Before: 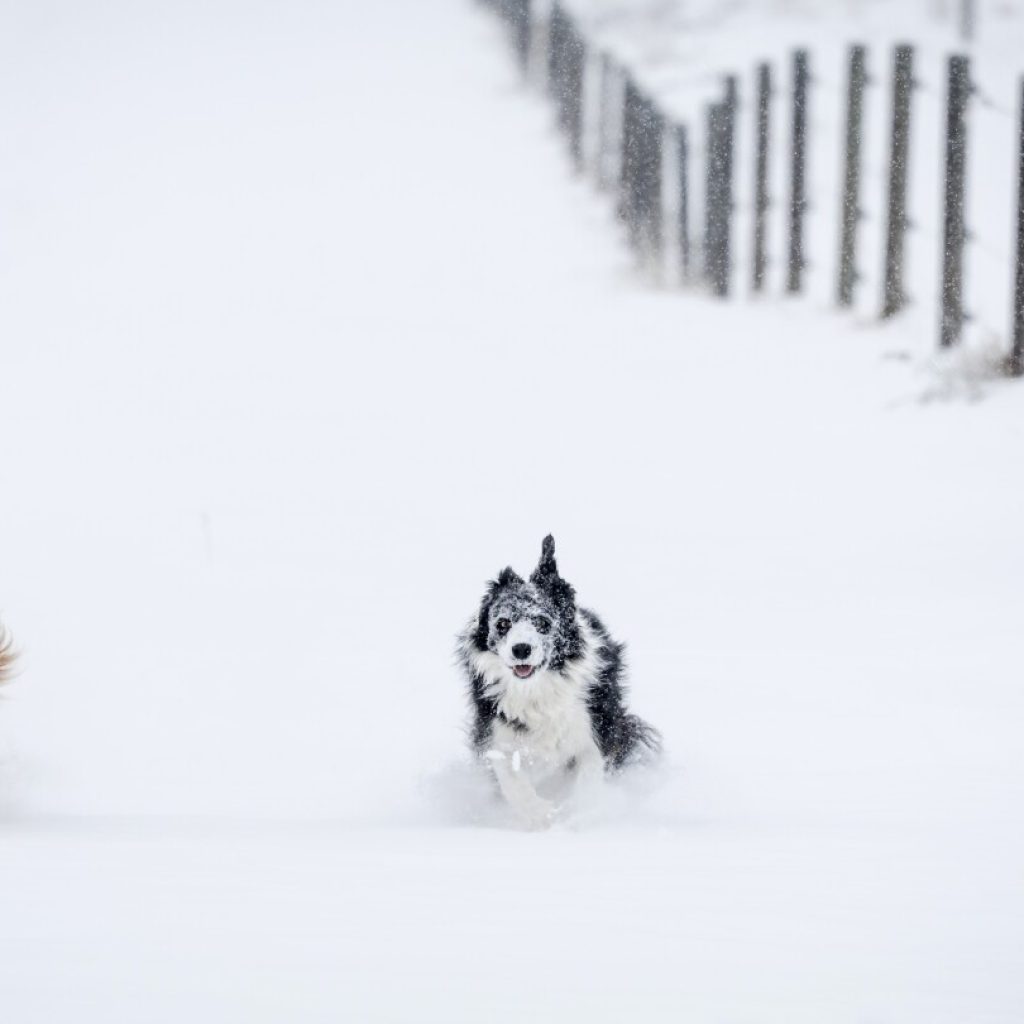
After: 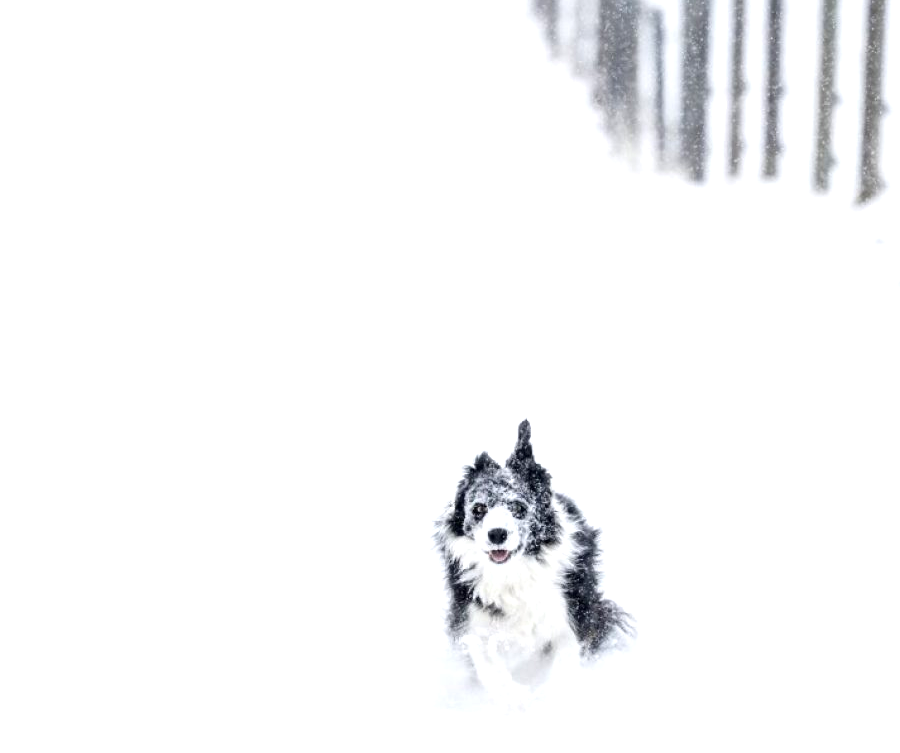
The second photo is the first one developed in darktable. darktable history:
crop and rotate: left 2.425%, top 11.305%, right 9.6%, bottom 15.08%
exposure: exposure 0.6 EV, compensate highlight preservation false
